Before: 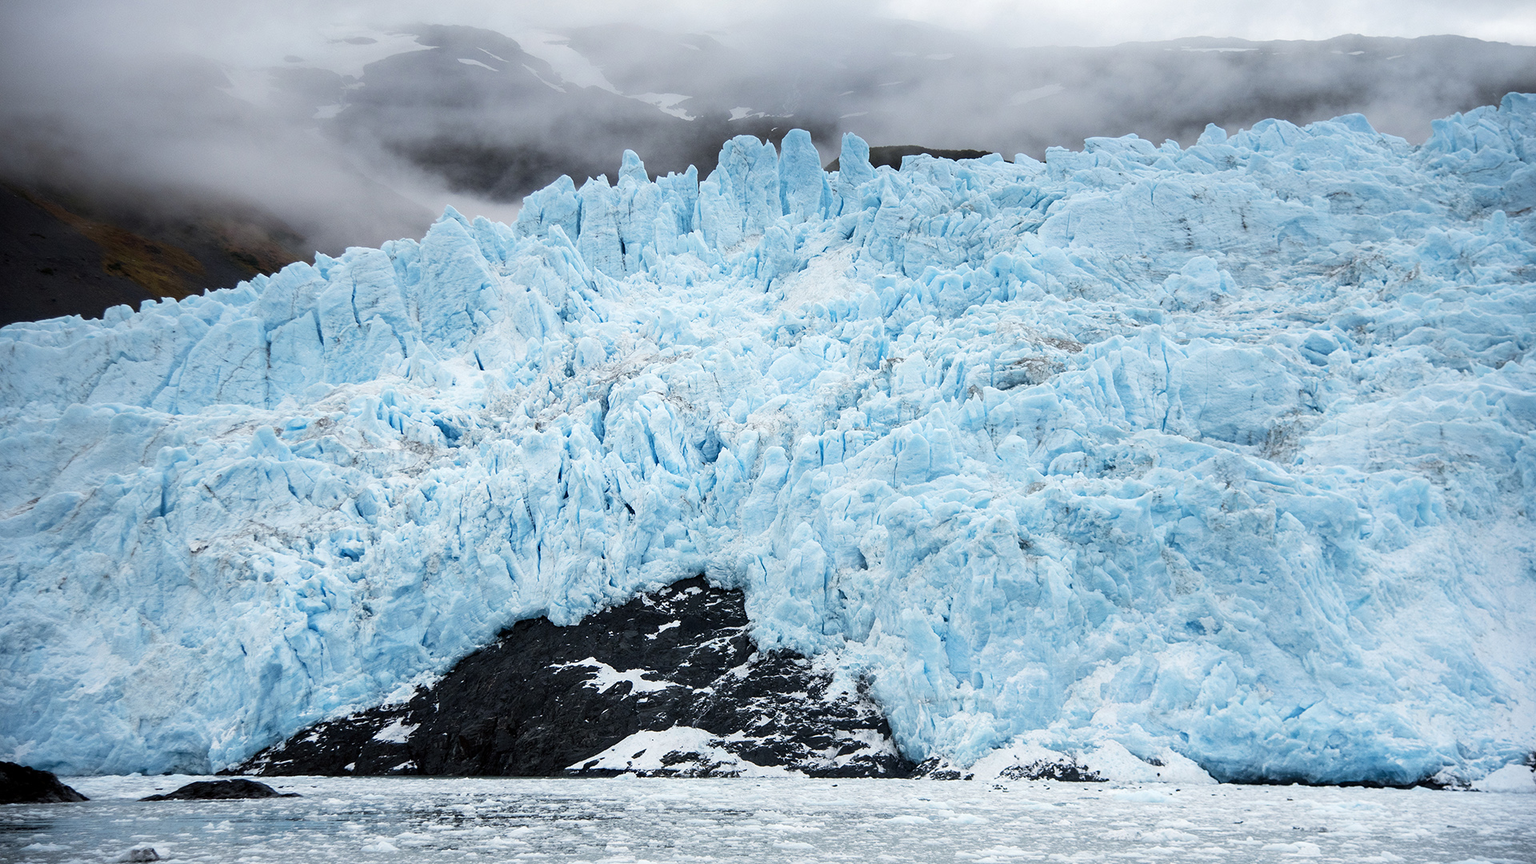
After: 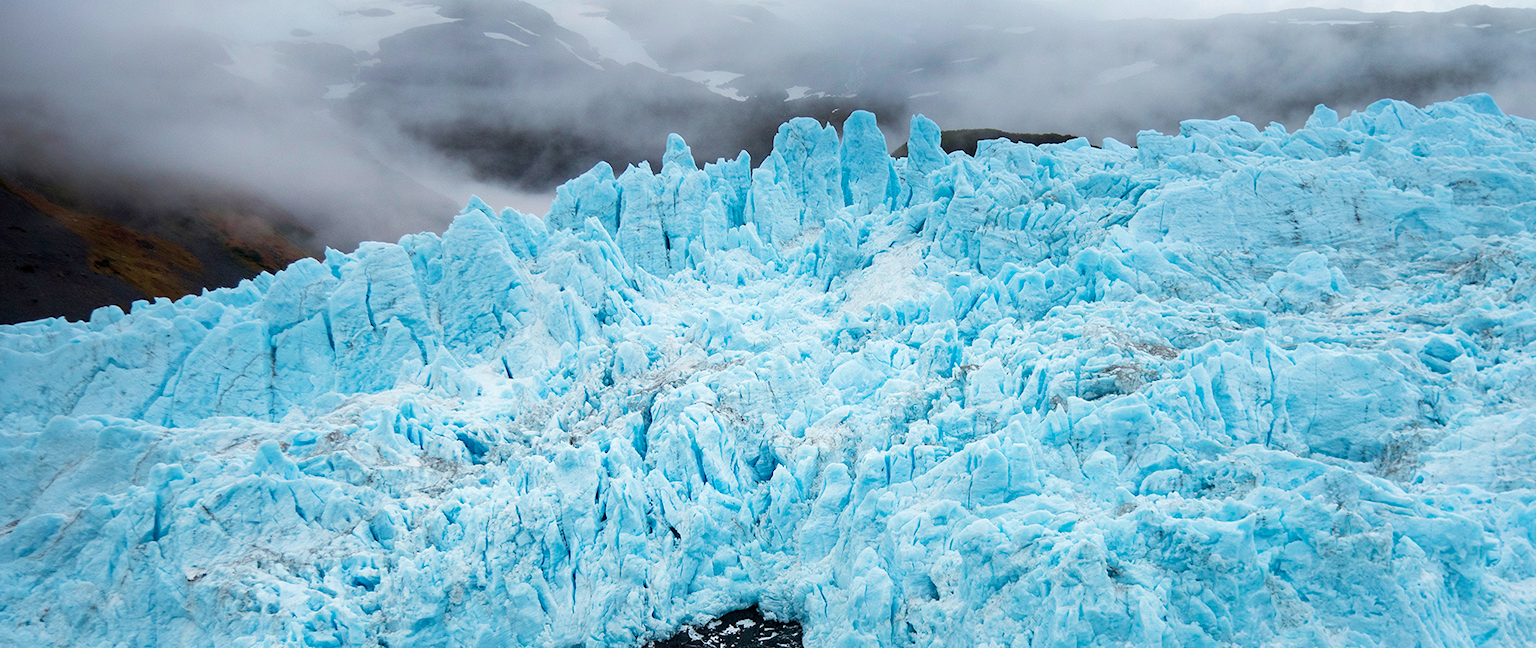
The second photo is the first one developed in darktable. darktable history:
velvia: on, module defaults
shadows and highlights: shadows 25, highlights -25
crop: left 1.509%, top 3.452%, right 7.696%, bottom 28.452%
